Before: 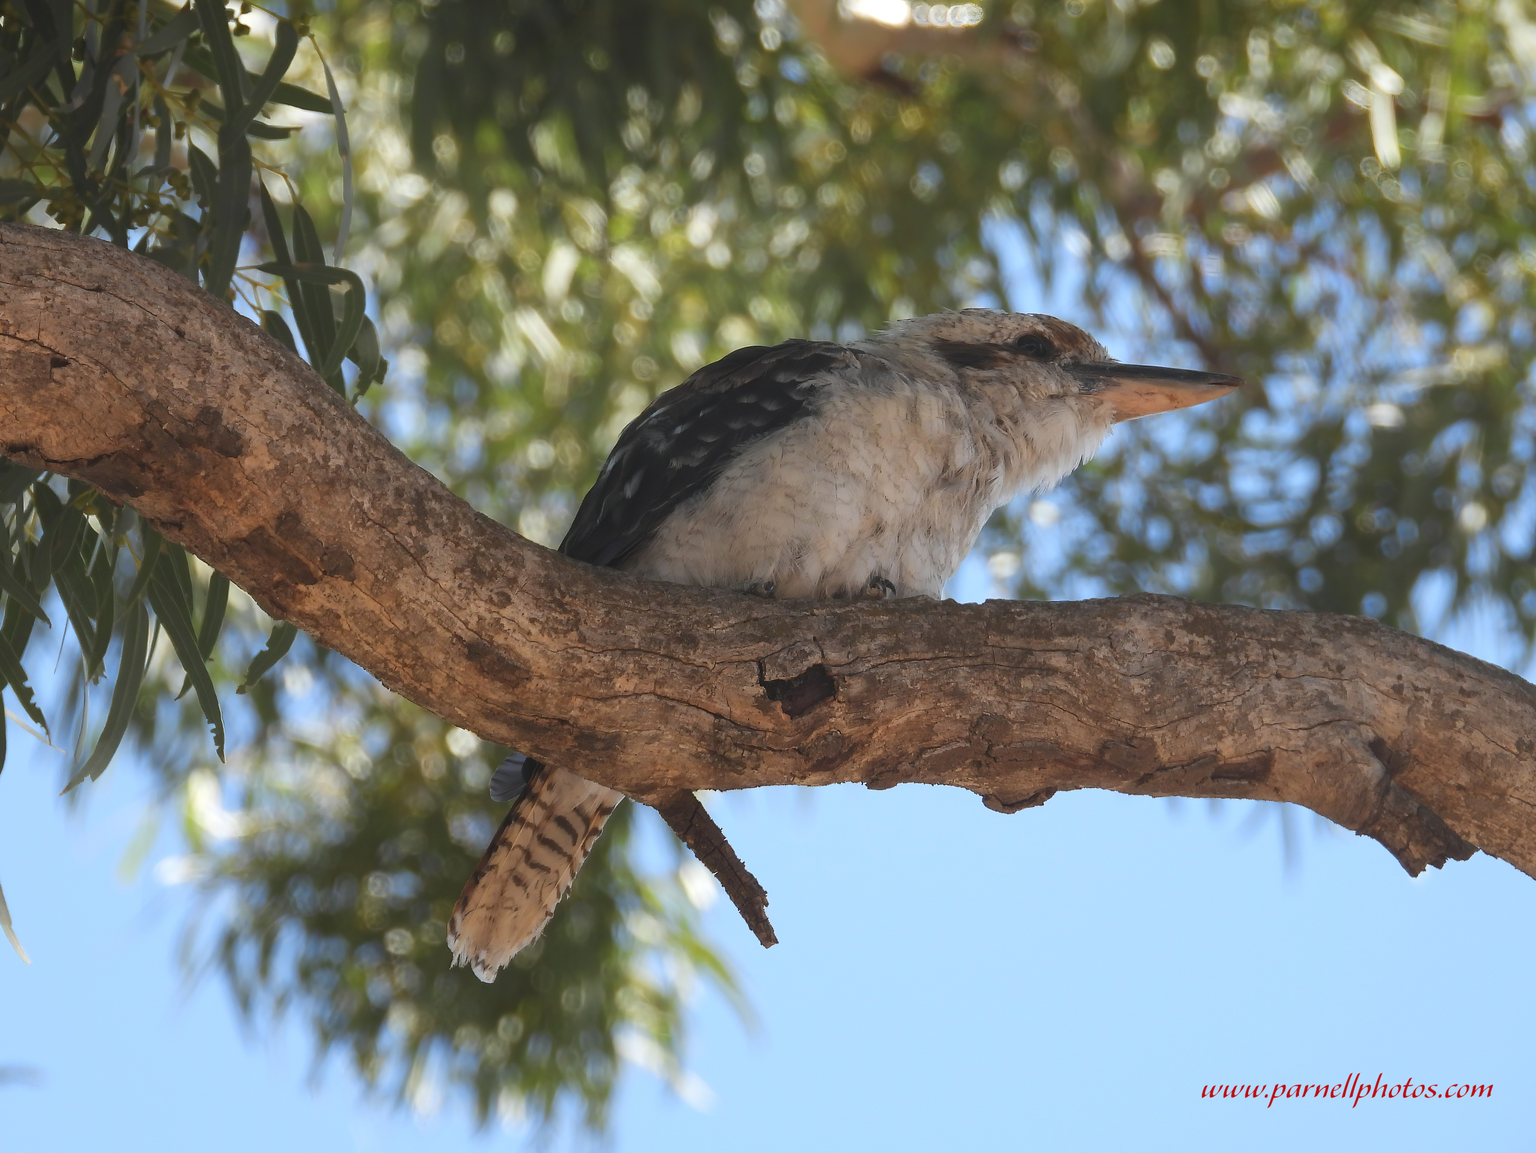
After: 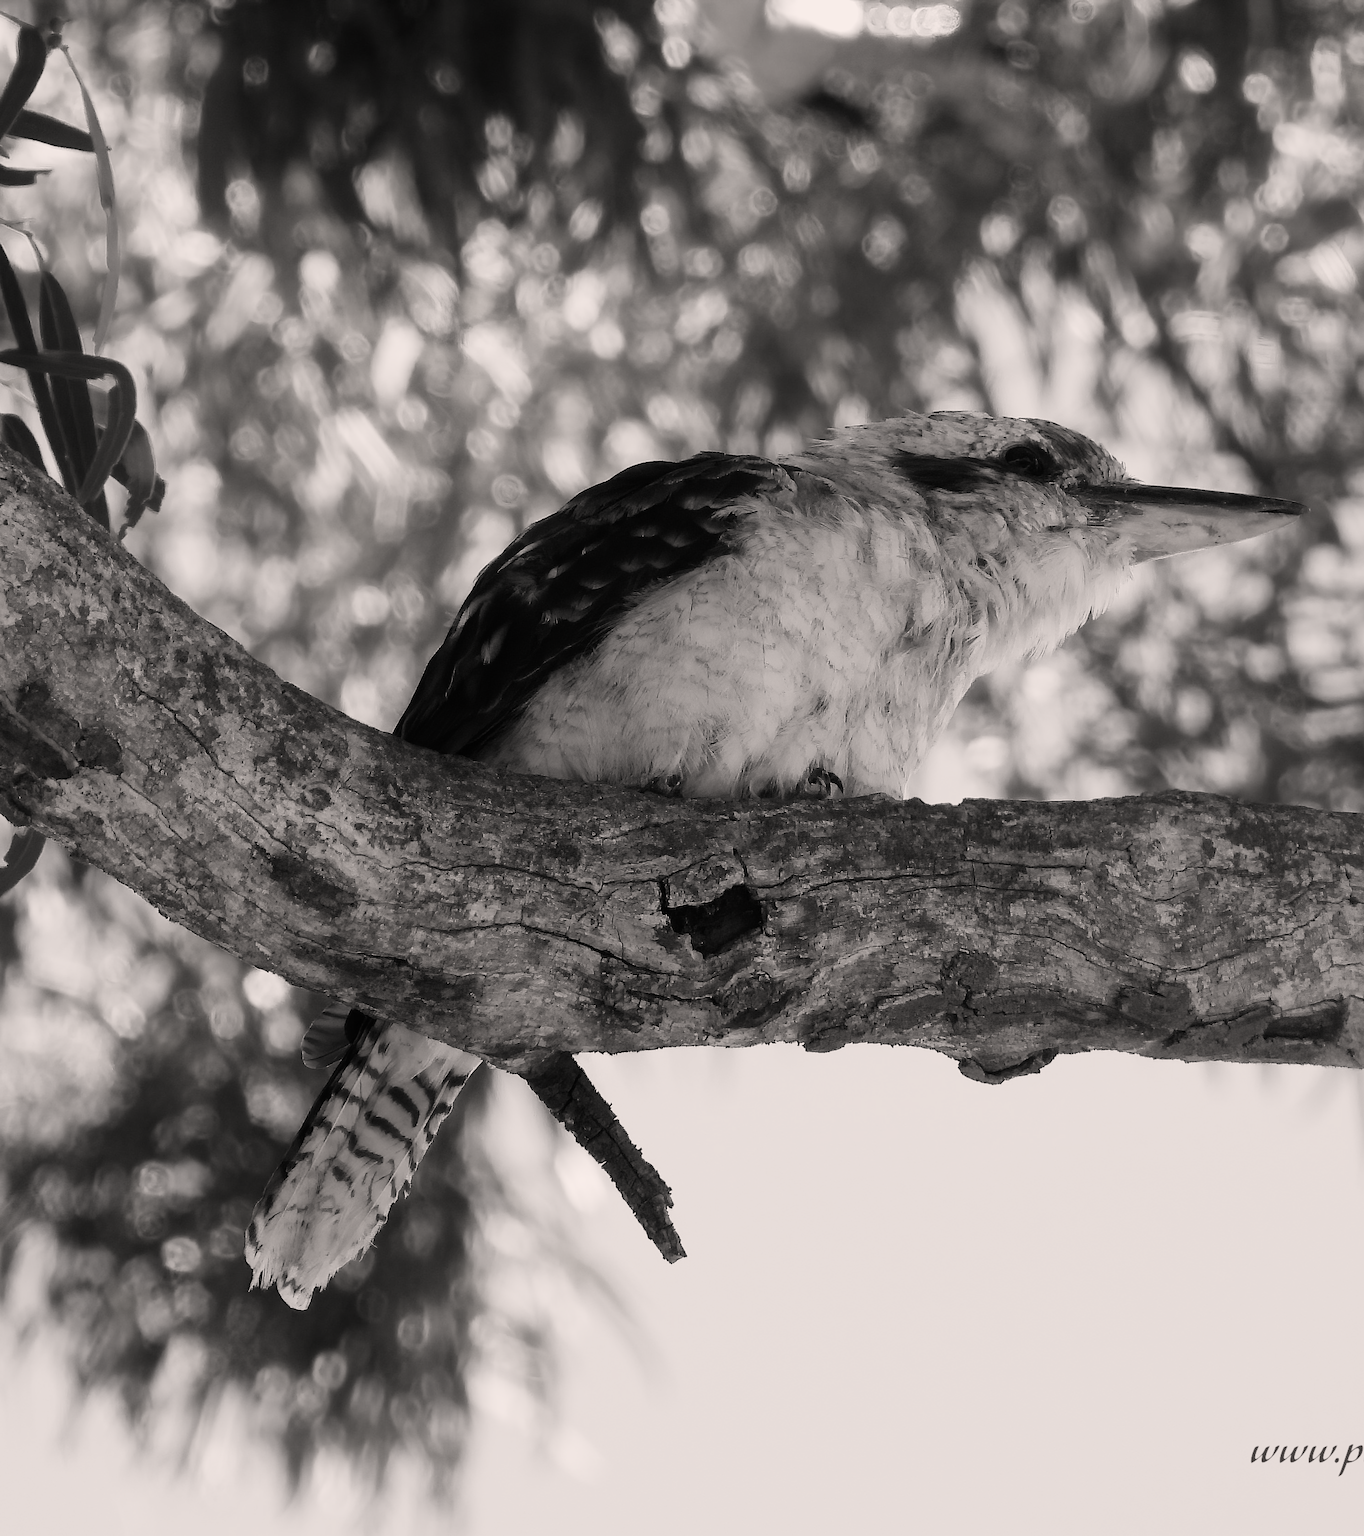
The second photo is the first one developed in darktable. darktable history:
filmic rgb: black relative exposure -5.01 EV, white relative exposure 3.53 EV, threshold 5.97 EV, hardness 3.19, contrast 1.412, highlights saturation mix -49.08%, preserve chrominance no, color science v5 (2021), contrast in shadows safe, contrast in highlights safe, enable highlight reconstruction true
crop: left 17.153%, right 16.183%
color correction: highlights a* 5.56, highlights b* 5.19, saturation 0.655
tone equalizer: -8 EV -0.41 EV, -7 EV -0.417 EV, -6 EV -0.352 EV, -5 EV -0.217 EV, -3 EV 0.23 EV, -2 EV 0.362 EV, -1 EV 0.39 EV, +0 EV 0.399 EV, mask exposure compensation -0.499 EV
